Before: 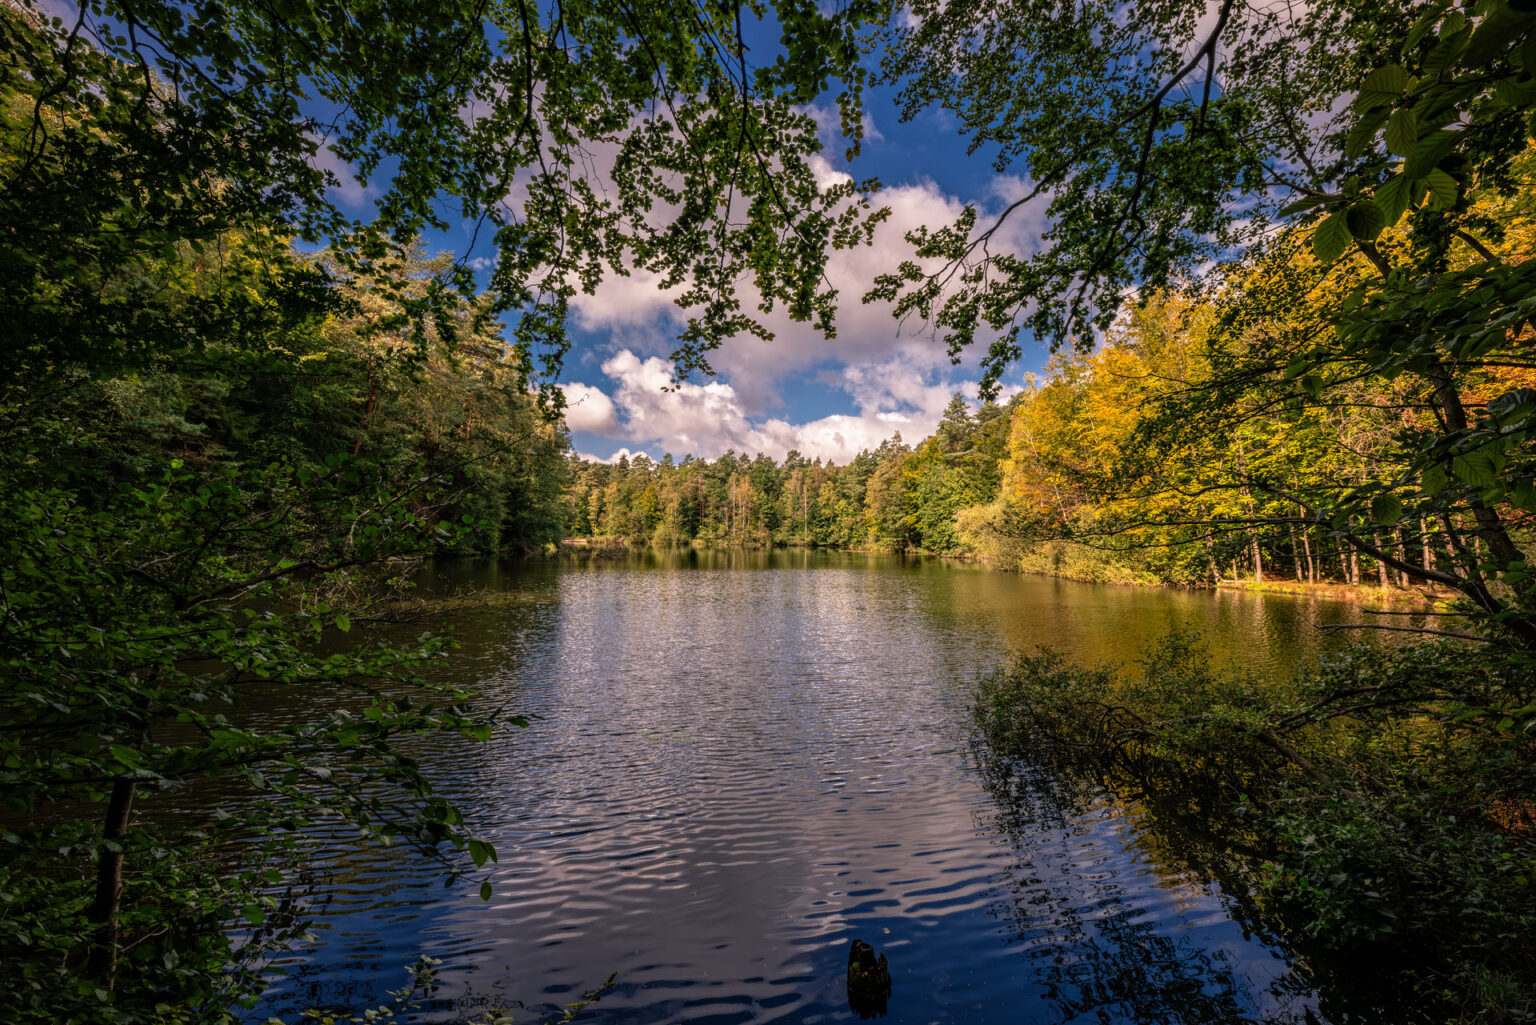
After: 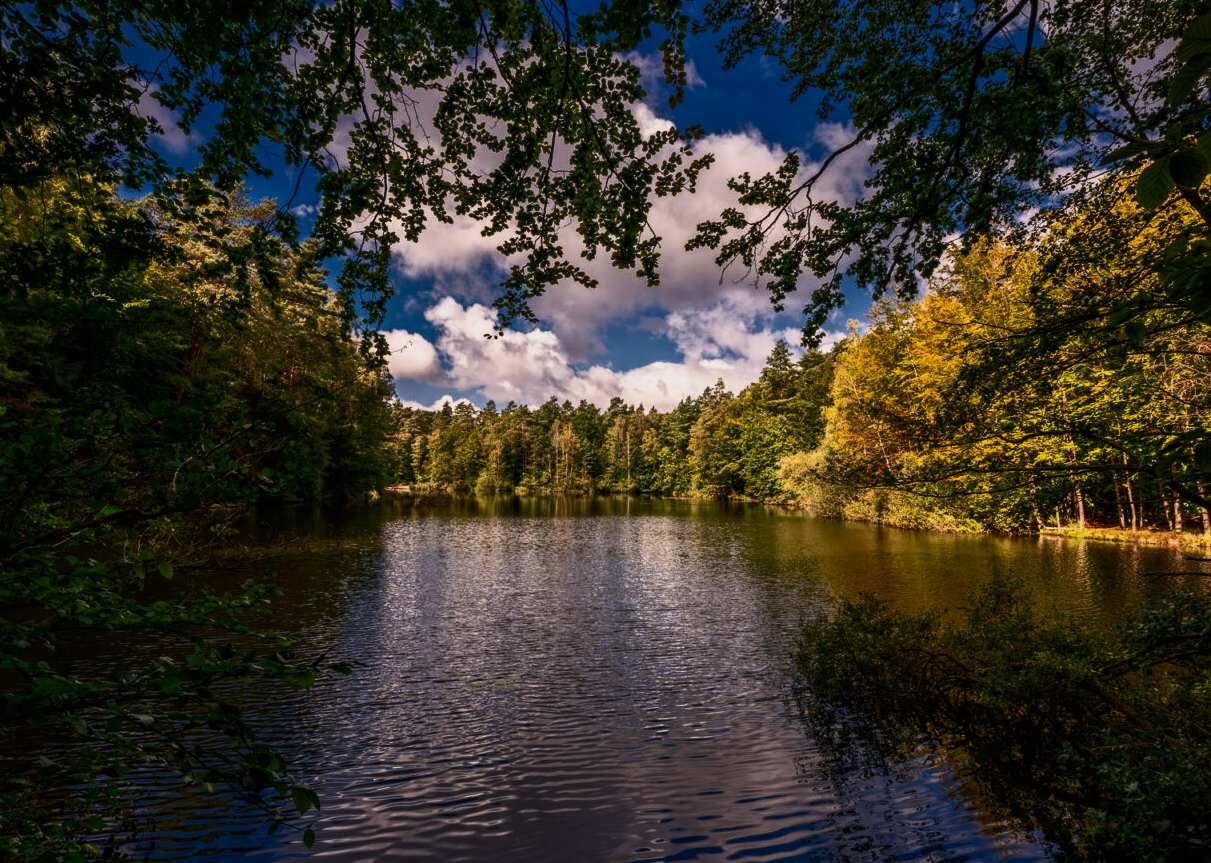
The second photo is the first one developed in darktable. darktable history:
exposure: black level correction 0, exposure -0.857 EV, compensate highlight preservation false
contrast brightness saturation: contrast 0.41, brightness 0.112, saturation 0.206
crop: left 11.568%, top 5.203%, right 9.577%, bottom 10.534%
